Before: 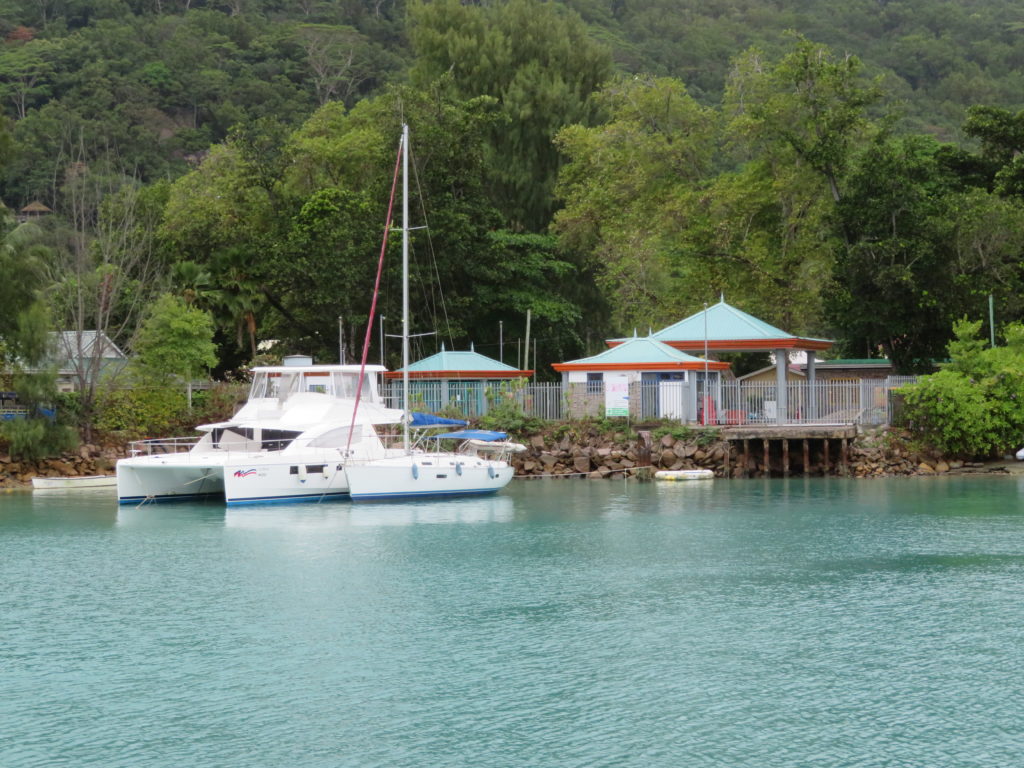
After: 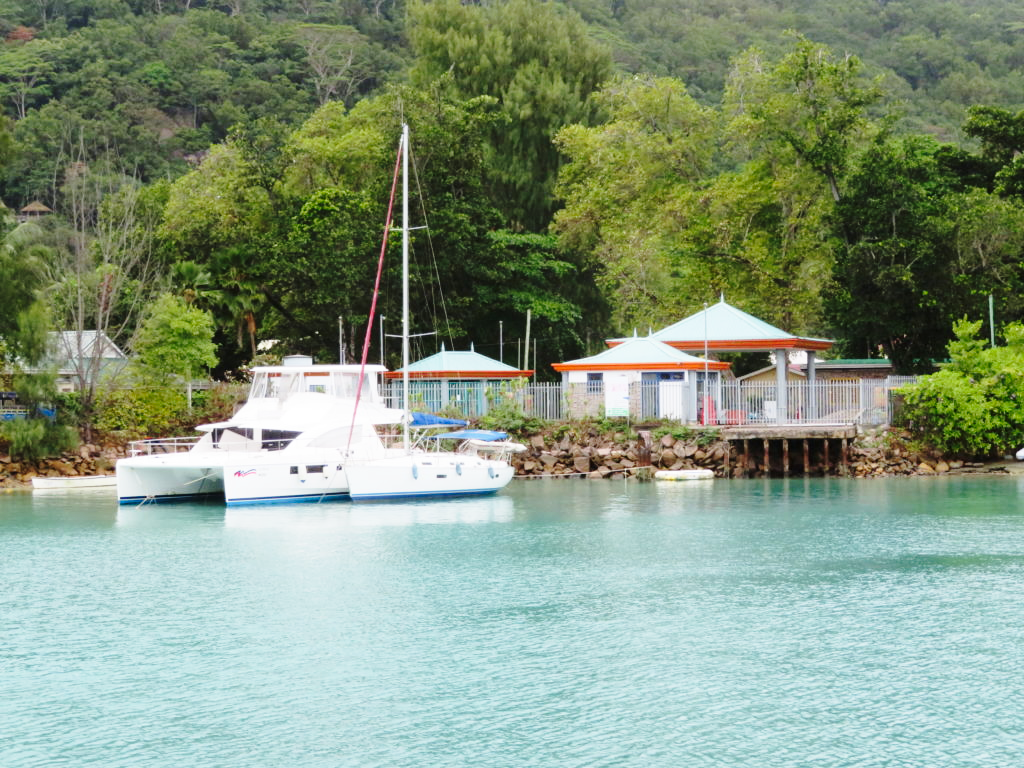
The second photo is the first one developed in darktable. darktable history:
base curve: curves: ch0 [(0, 0) (0.028, 0.03) (0.121, 0.232) (0.46, 0.748) (0.859, 0.968) (1, 1)], exposure shift 0.577, preserve colors none
